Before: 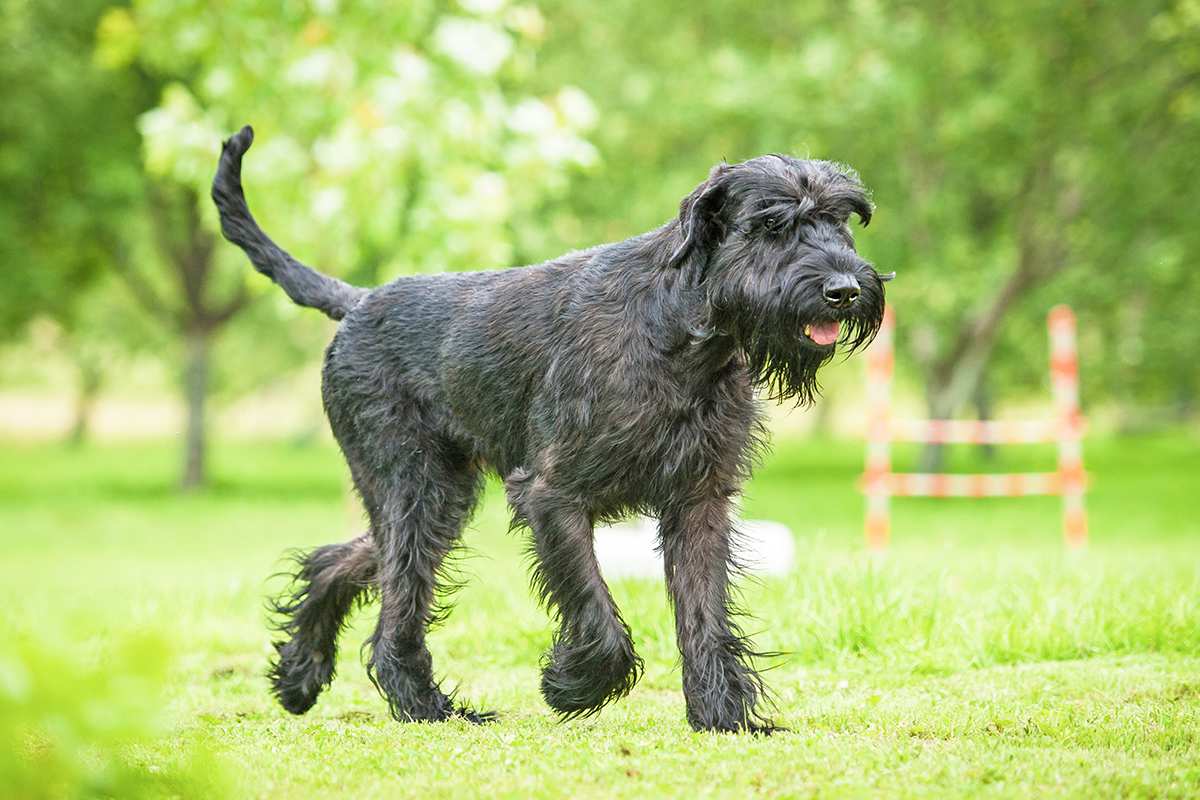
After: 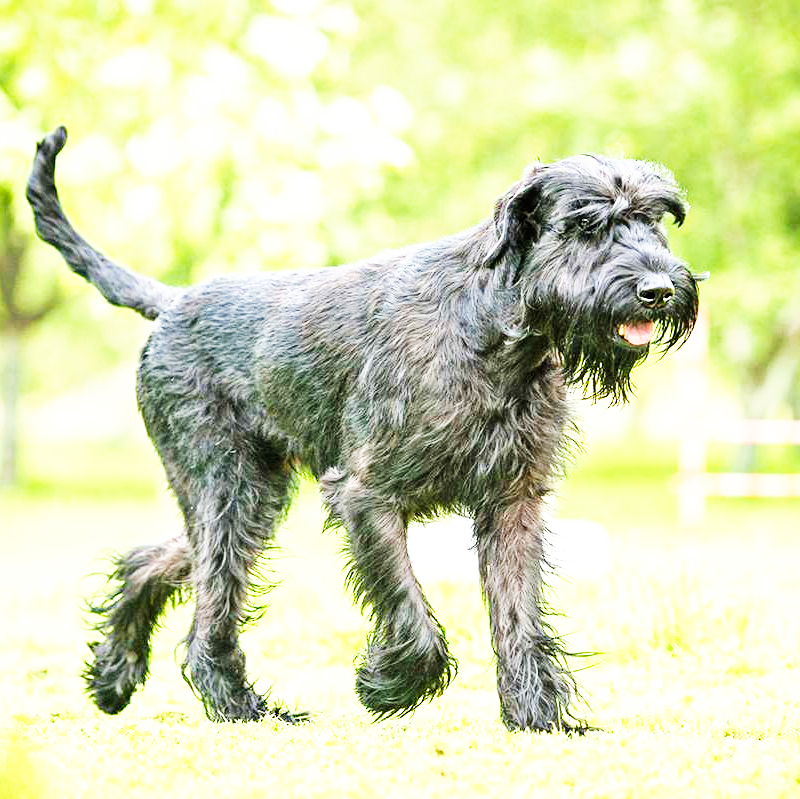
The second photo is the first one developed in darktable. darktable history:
crop and rotate: left 15.546%, right 17.787%
tone equalizer: on, module defaults
base curve: curves: ch0 [(0, 0) (0.007, 0.004) (0.027, 0.03) (0.046, 0.07) (0.207, 0.54) (0.442, 0.872) (0.673, 0.972) (1, 1)], preserve colors none
exposure: exposure 0.161 EV, compensate highlight preservation false
